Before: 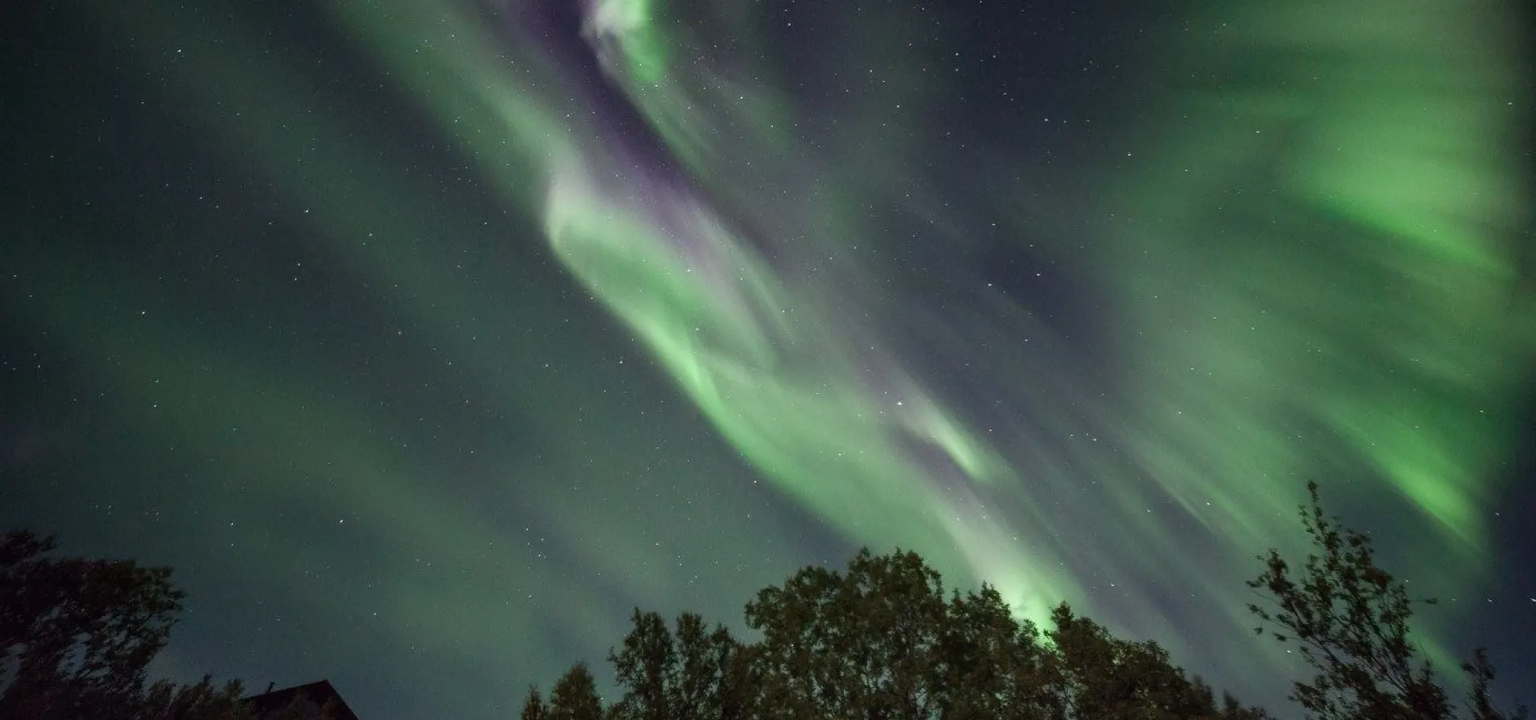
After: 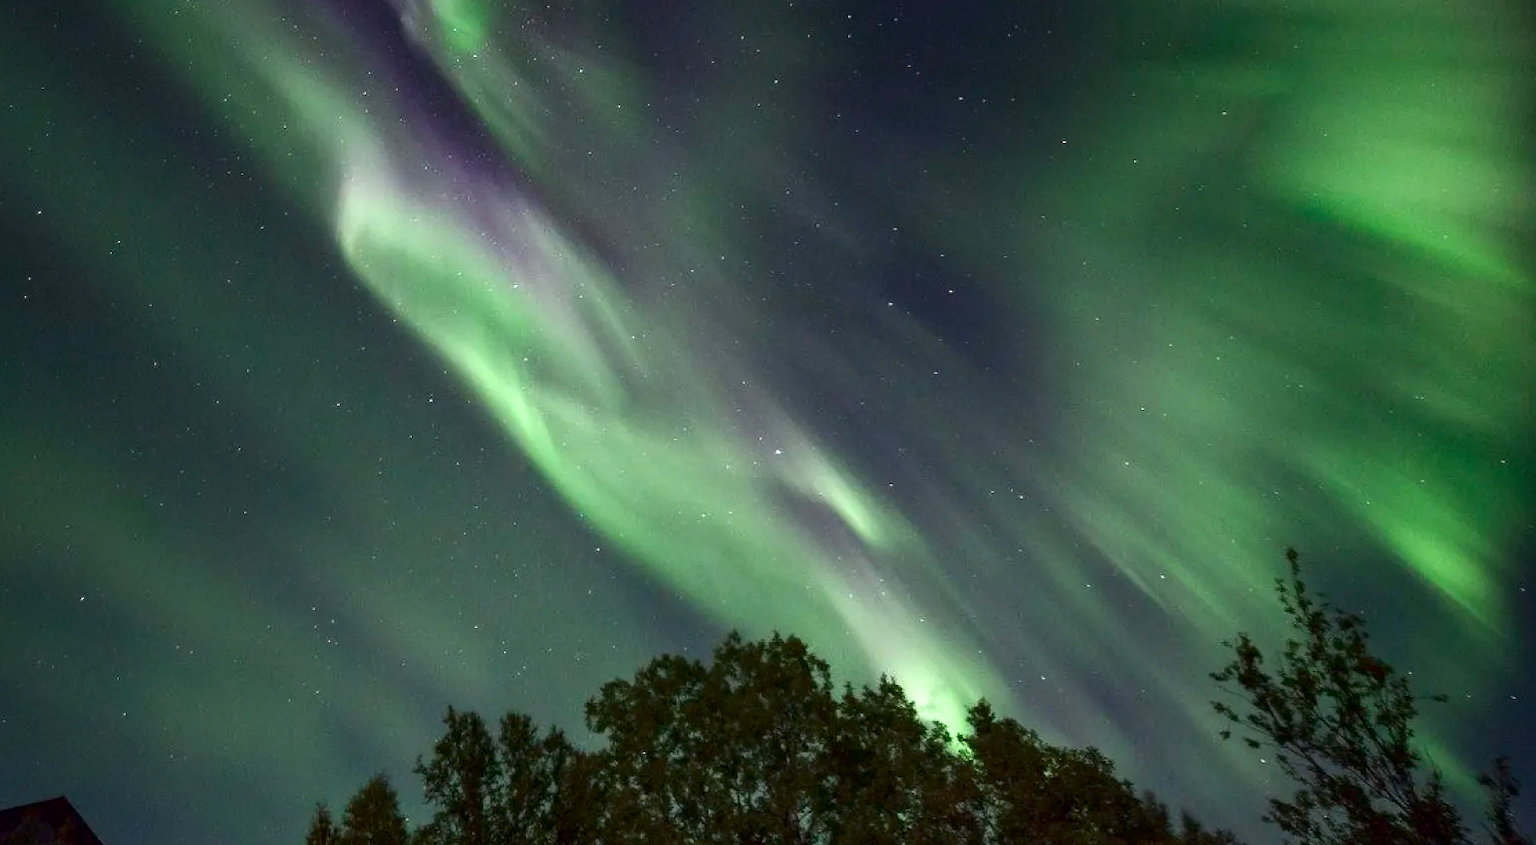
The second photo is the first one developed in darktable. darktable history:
contrast brightness saturation: contrast 0.07, brightness -0.14, saturation 0.11
exposure: black level correction 0.001, exposure 0.5 EV, compensate exposure bias true, compensate highlight preservation false
crop and rotate: left 17.959%, top 5.771%, right 1.742%
